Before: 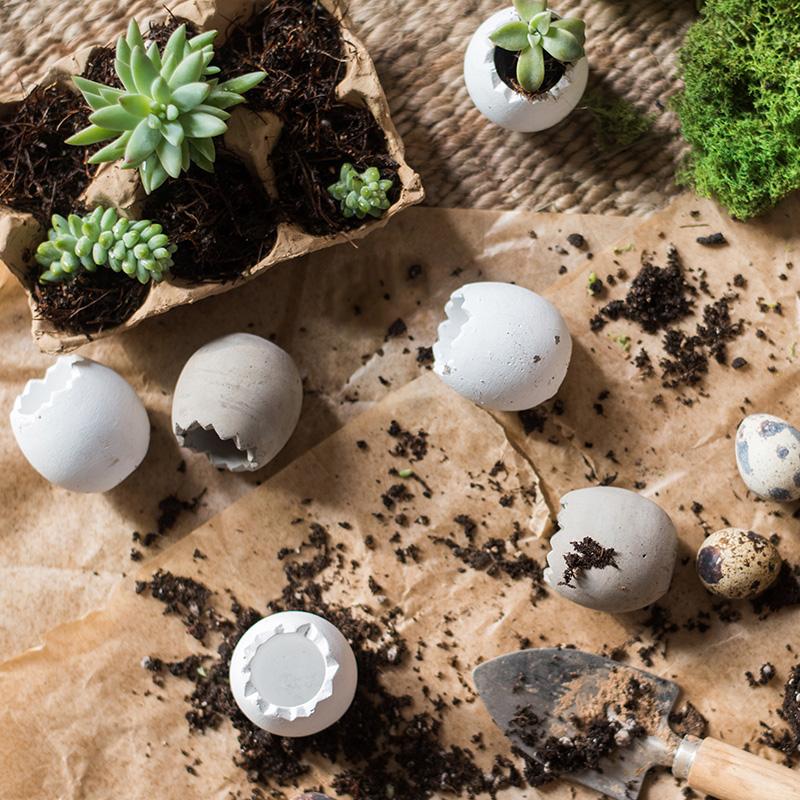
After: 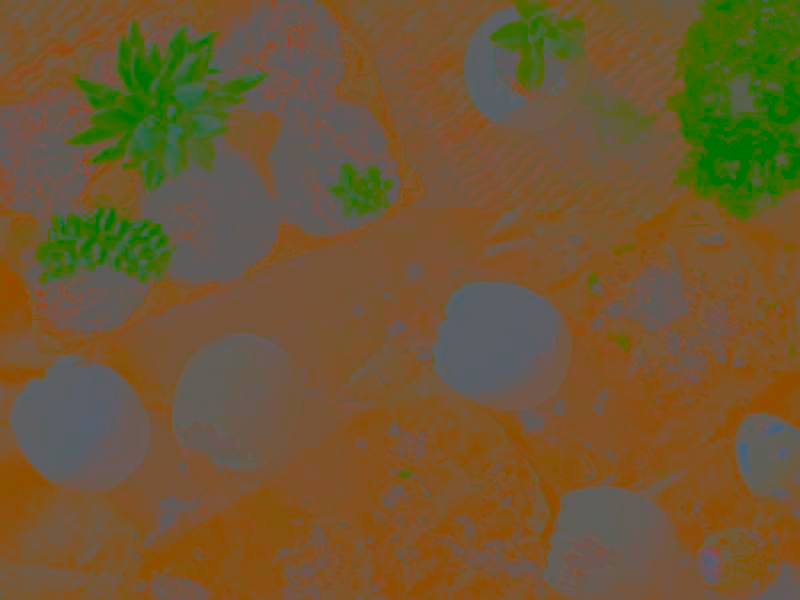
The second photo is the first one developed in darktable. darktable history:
contrast brightness saturation: contrast -0.988, brightness -0.165, saturation 0.762
crop: bottom 24.984%
sharpen: radius 4.009, amount 1.986
